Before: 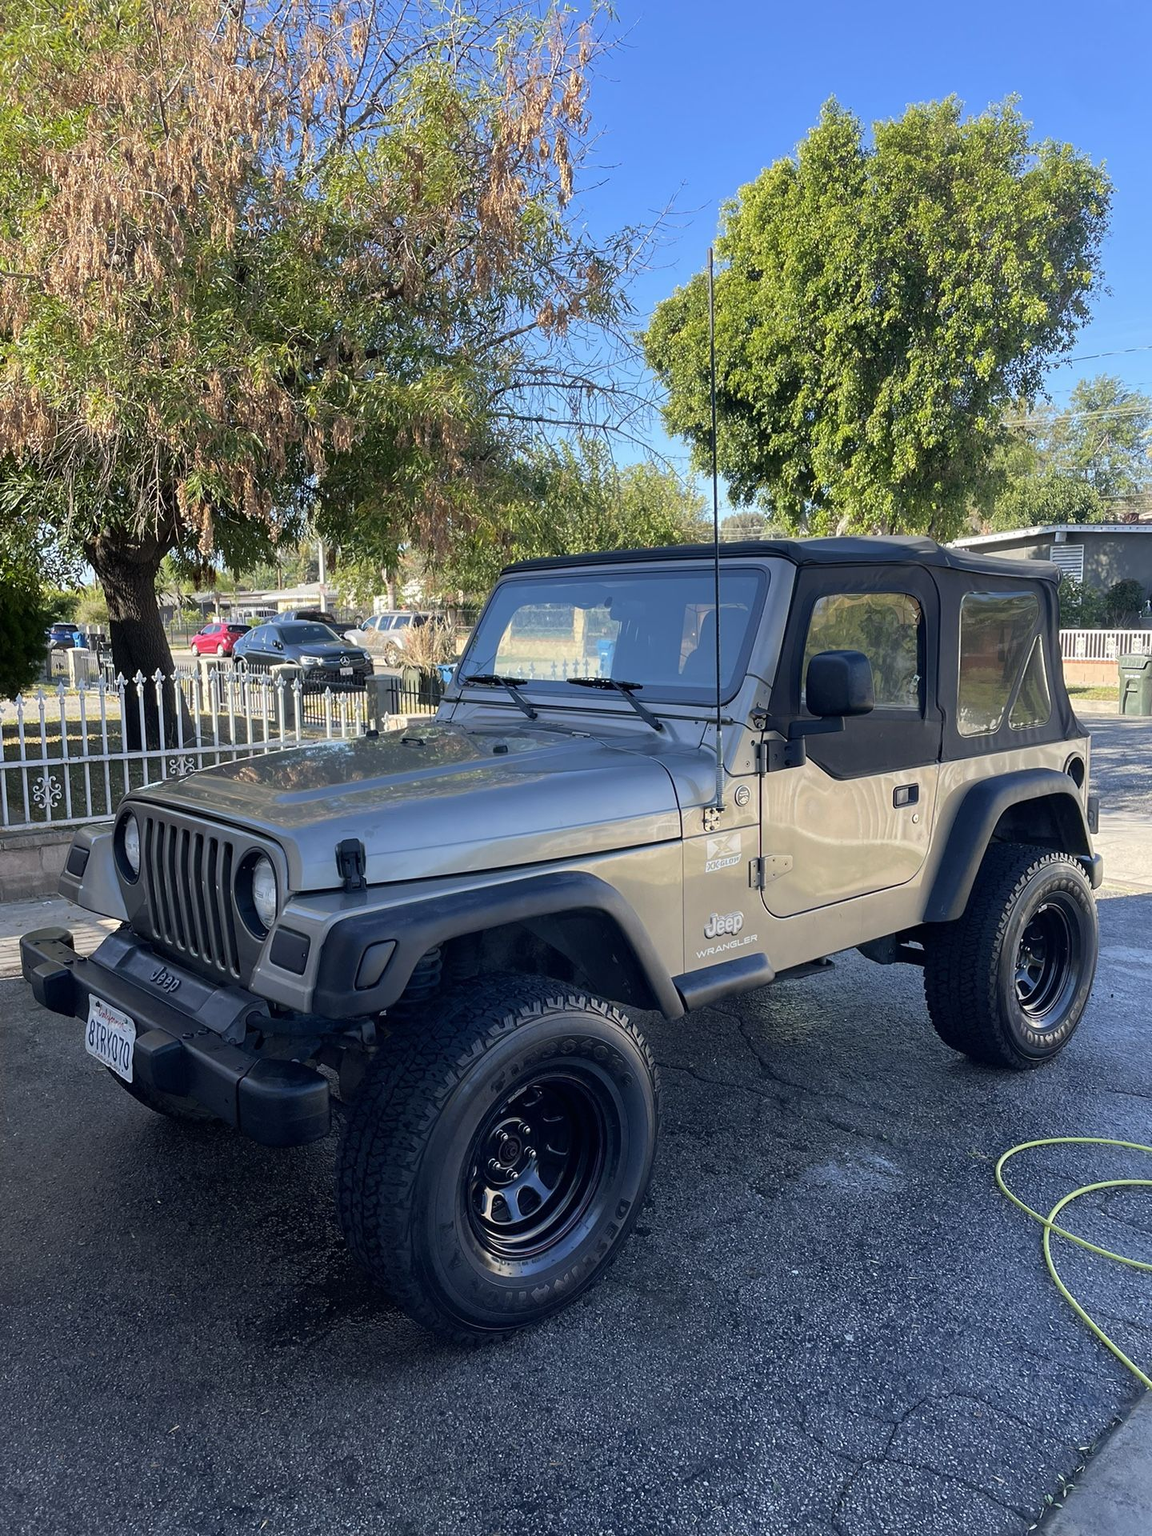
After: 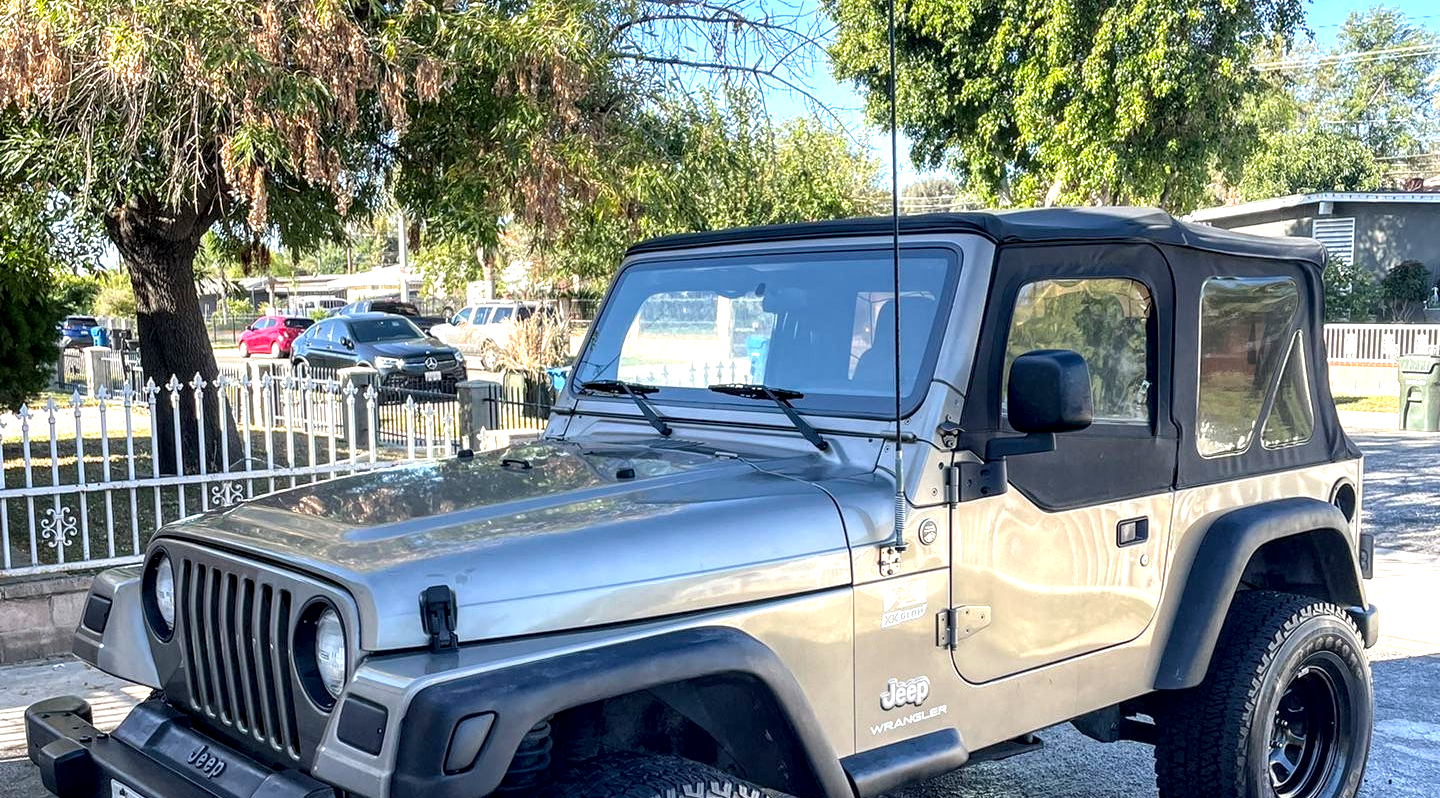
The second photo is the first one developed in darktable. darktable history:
exposure: black level correction 0, exposure 0.69 EV, compensate exposure bias true, compensate highlight preservation false
local contrast: detail 160%
crop and rotate: top 24.148%, bottom 34.246%
